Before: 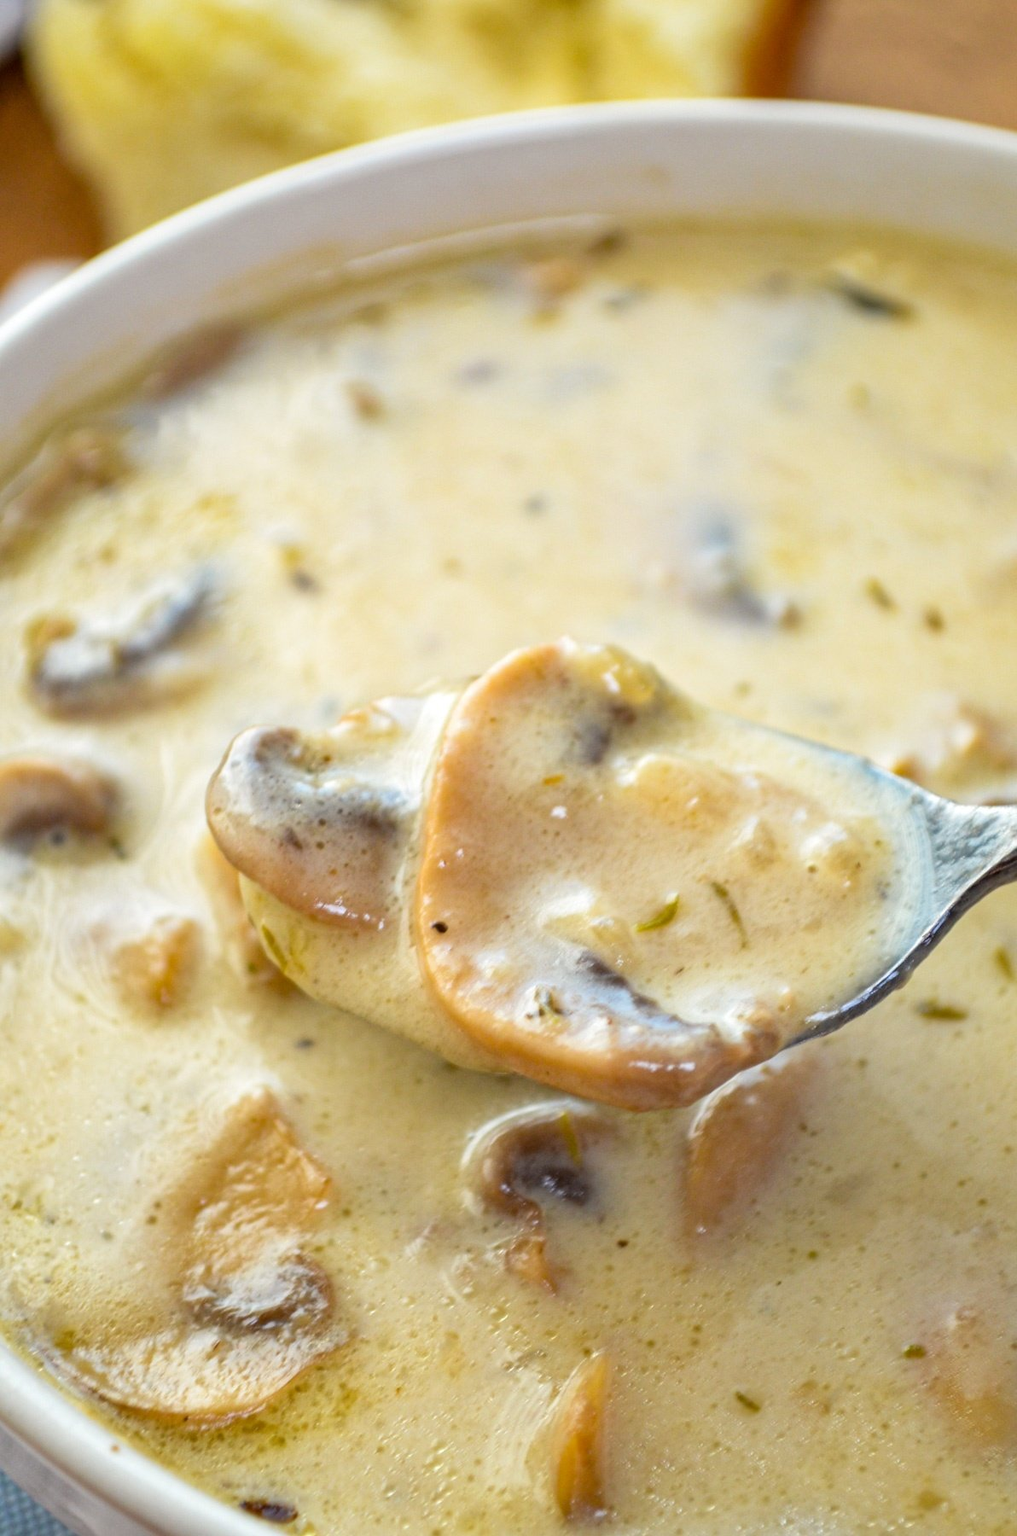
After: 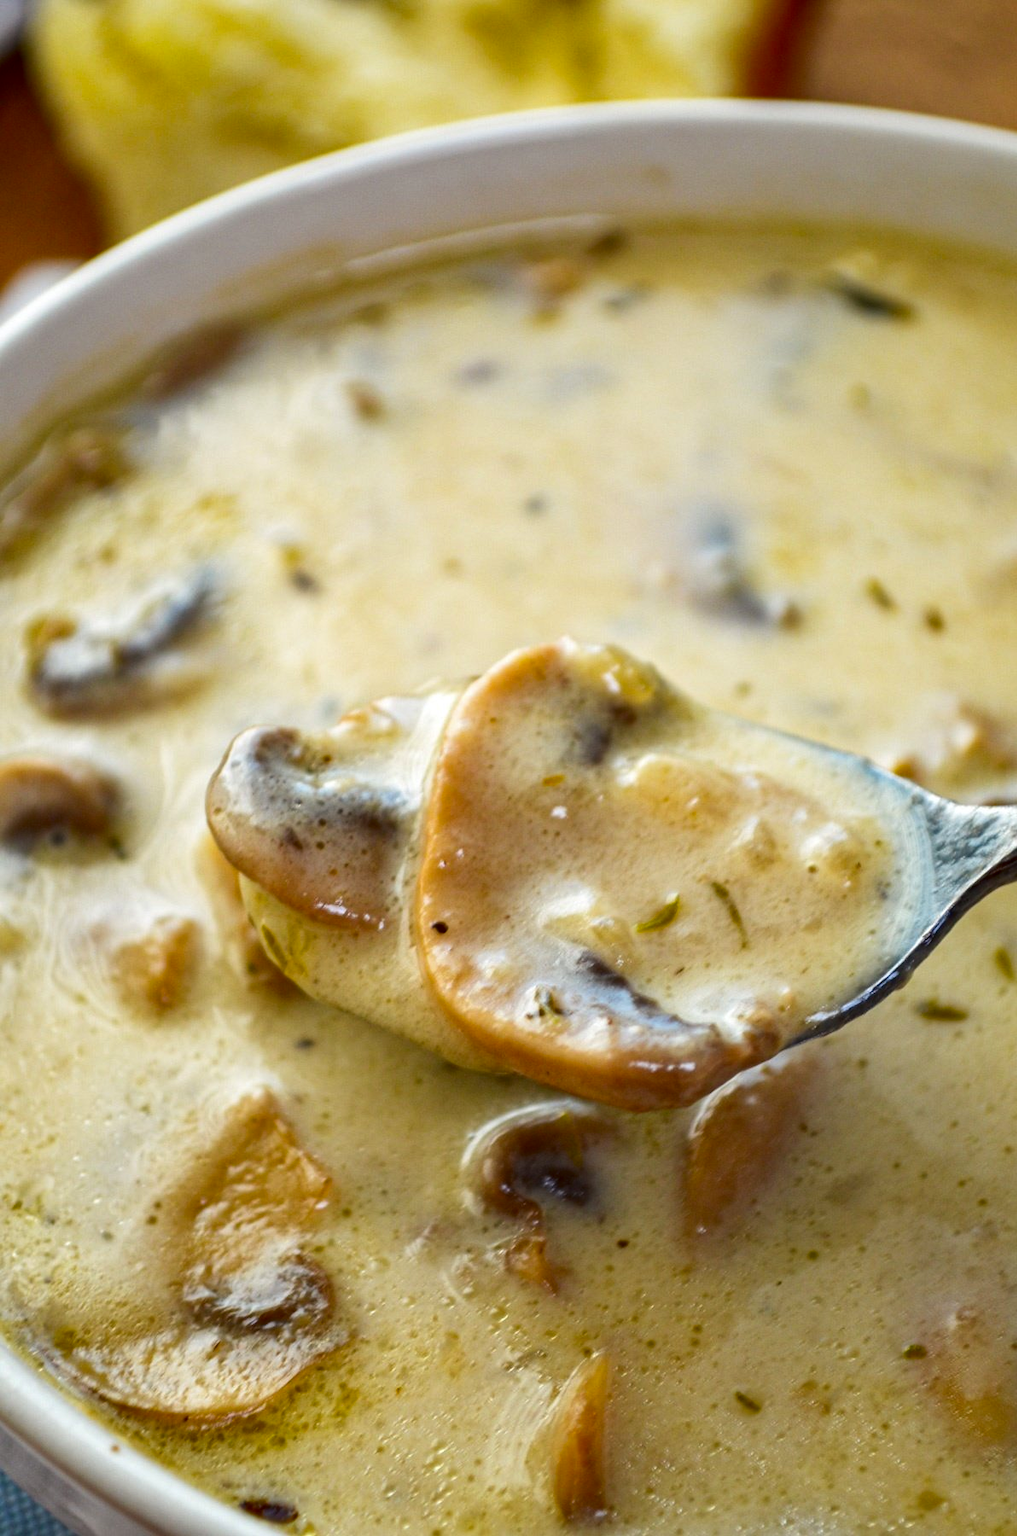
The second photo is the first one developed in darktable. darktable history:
contrast brightness saturation: contrast 0.095, brightness -0.275, saturation 0.142
